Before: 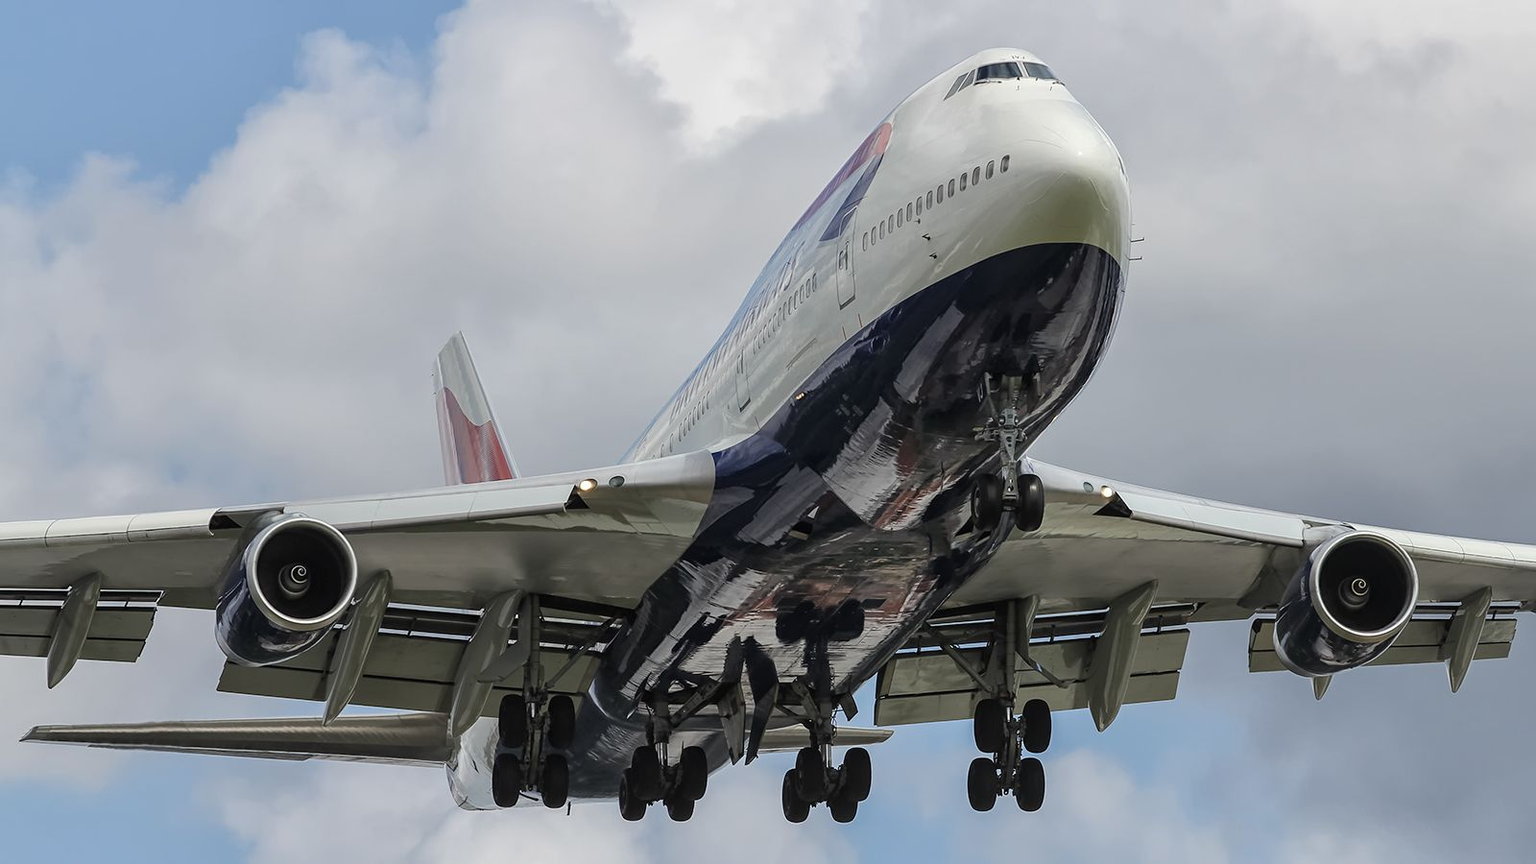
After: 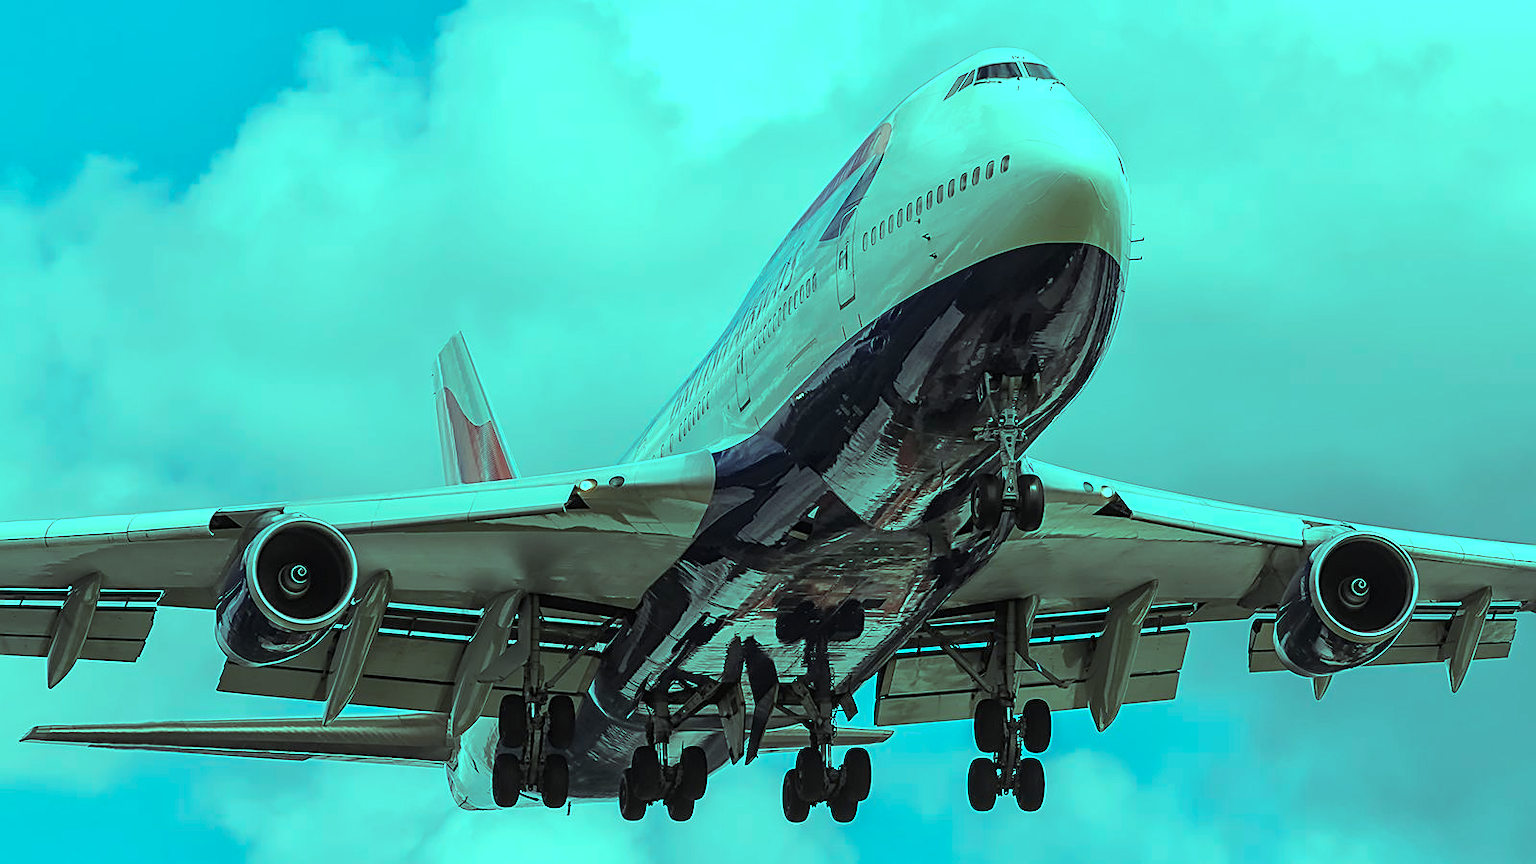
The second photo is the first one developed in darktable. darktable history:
sharpen: on, module defaults
color balance rgb: highlights gain › luminance 19.872%, highlights gain › chroma 13.083%, highlights gain › hue 171.35°, perceptual saturation grading › global saturation 0.519%
